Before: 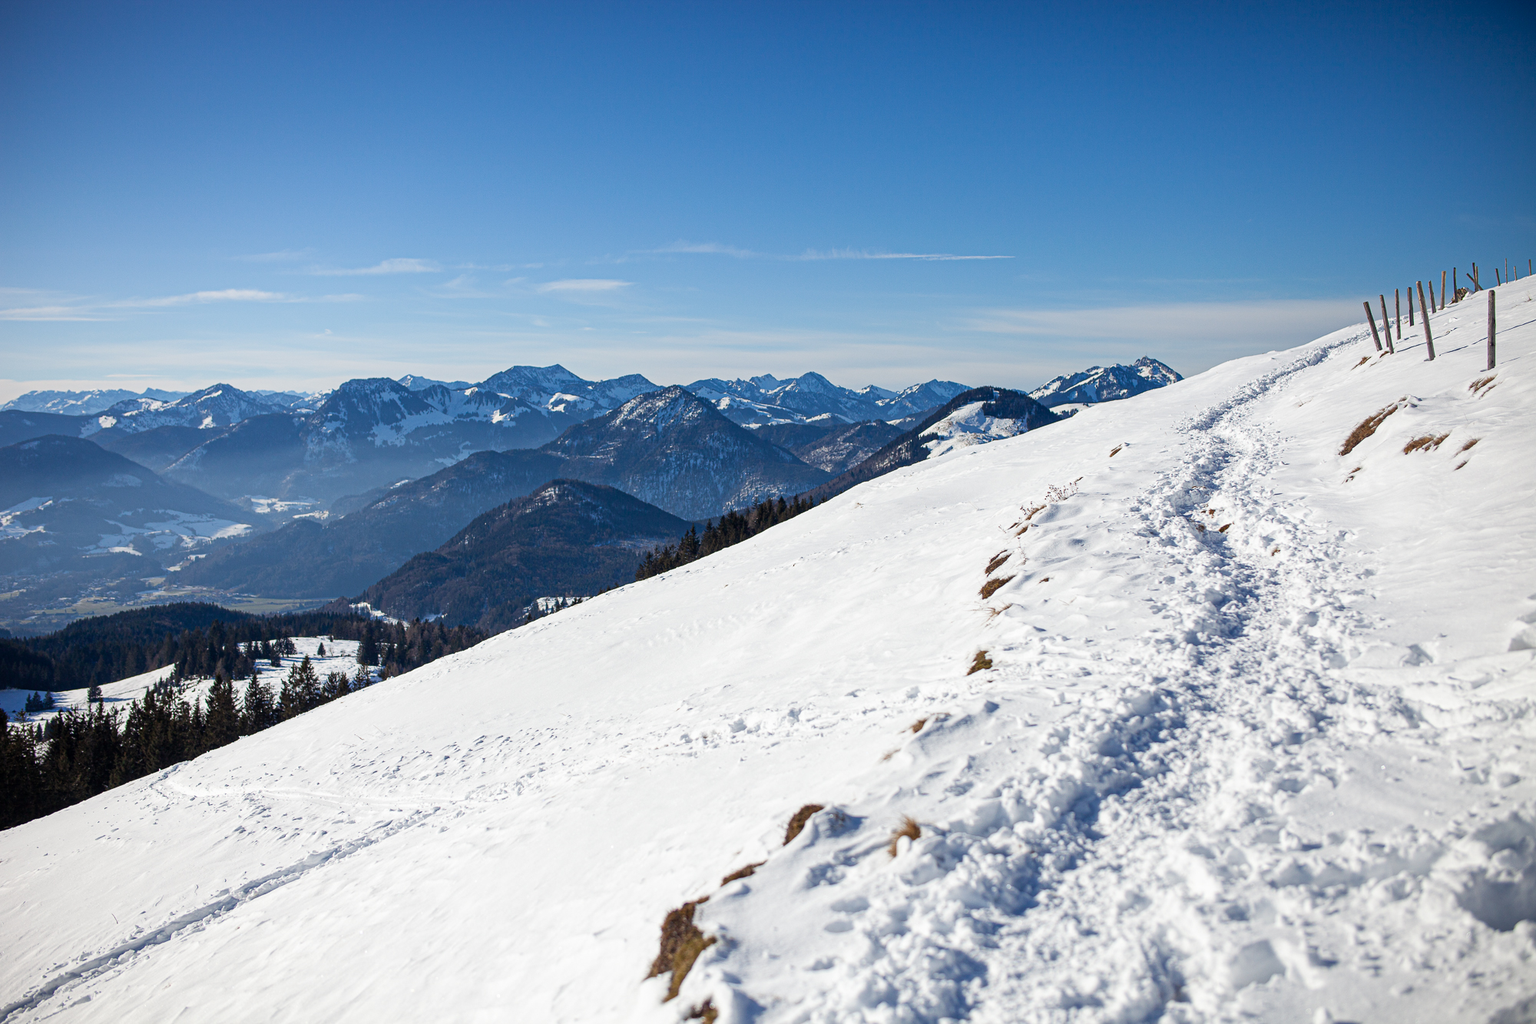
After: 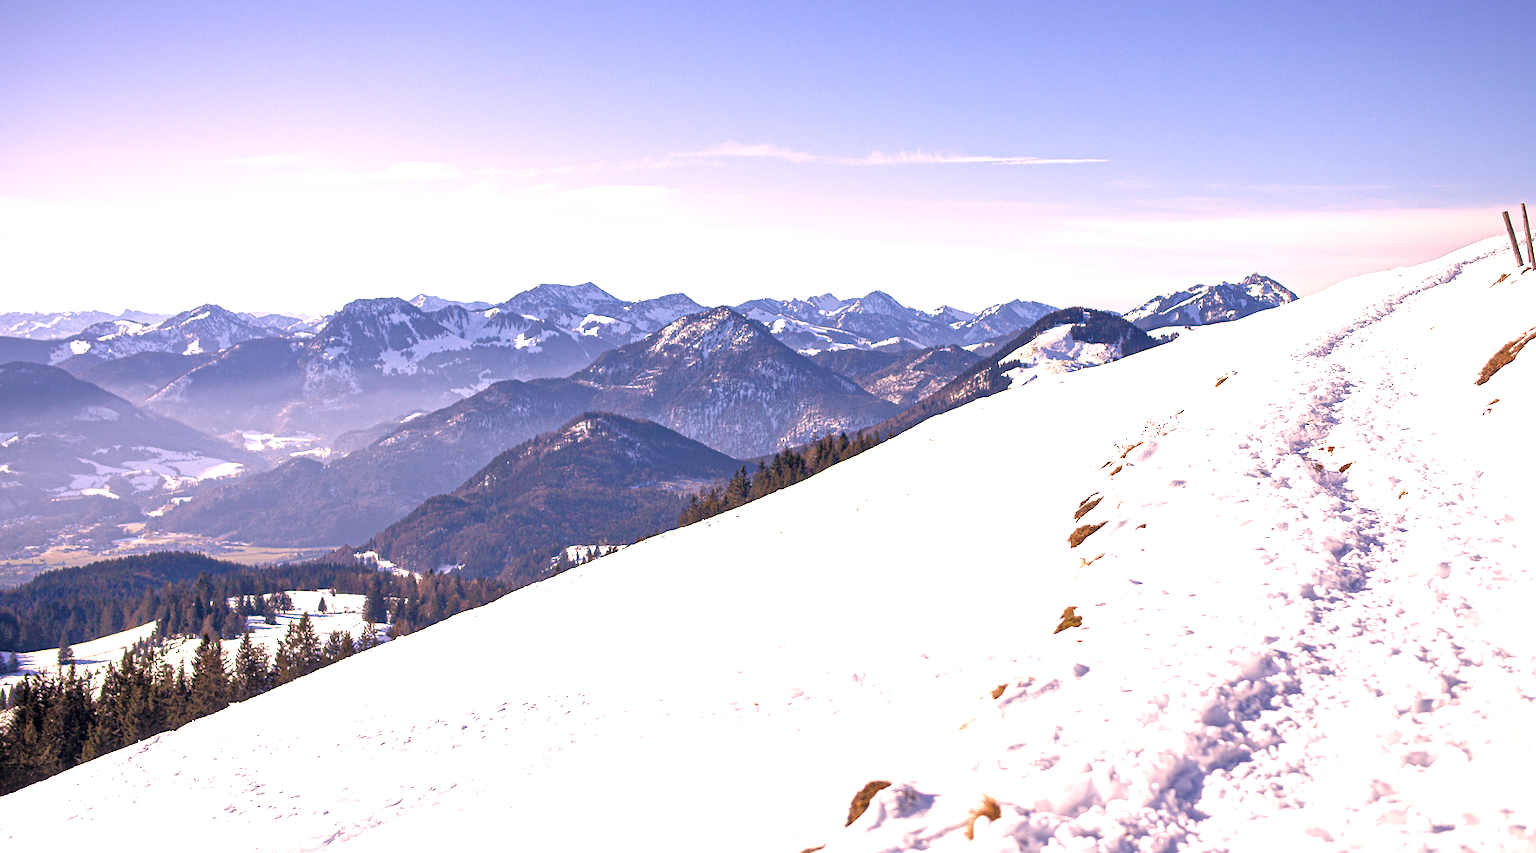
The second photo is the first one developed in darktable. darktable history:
local contrast: mode bilateral grid, contrast 19, coarseness 50, detail 121%, midtone range 0.2
crop and rotate: left 2.437%, top 11.28%, right 9.214%, bottom 15.109%
color calibration: illuminant custom, x 0.347, y 0.364, temperature 4912.85 K
tone equalizer: -7 EV 0.141 EV, -6 EV 0.632 EV, -5 EV 1.11 EV, -4 EV 1.34 EV, -3 EV 1.15 EV, -2 EV 0.6 EV, -1 EV 0.157 EV
exposure: exposure 0.201 EV, compensate exposure bias true, compensate highlight preservation false
color correction: highlights a* 20.59, highlights b* 19.51
